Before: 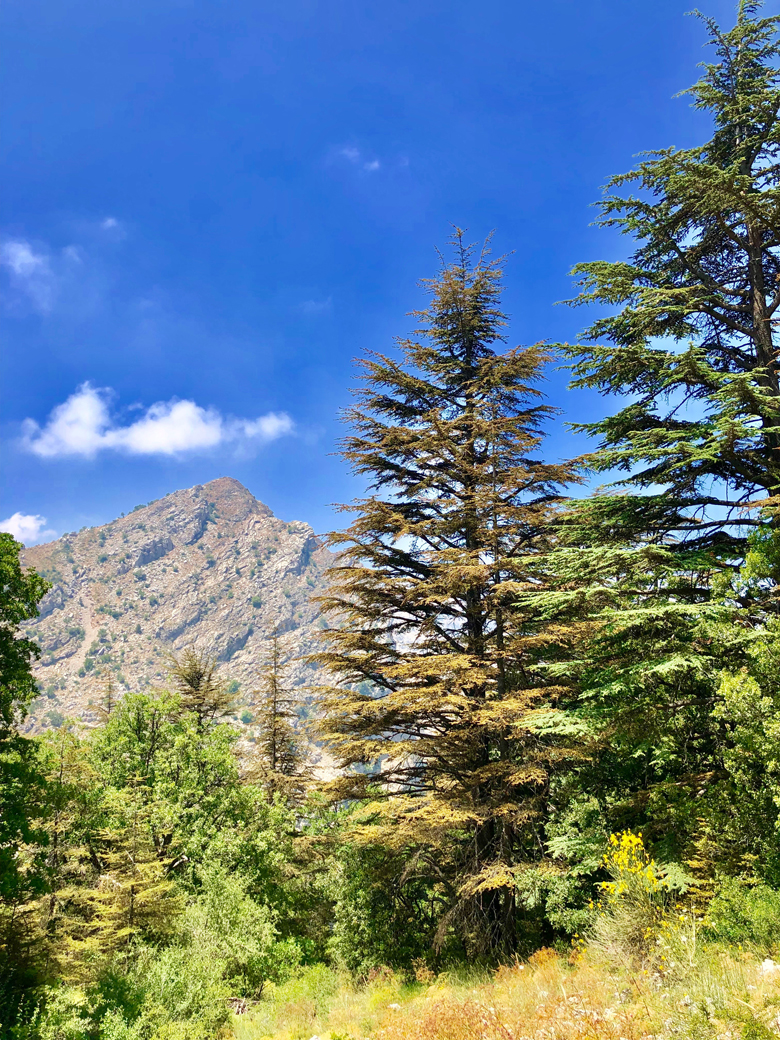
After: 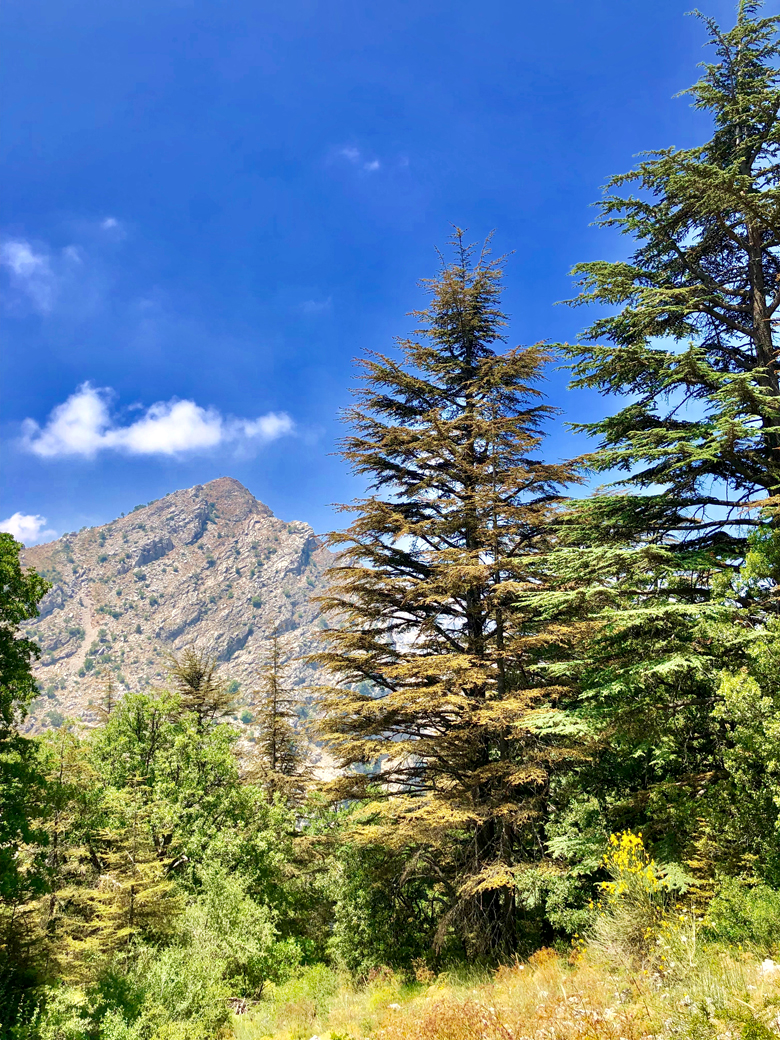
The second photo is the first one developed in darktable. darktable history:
local contrast: highlights 104%, shadows 102%, detail 120%, midtone range 0.2
shadows and highlights: low approximation 0.01, soften with gaussian
